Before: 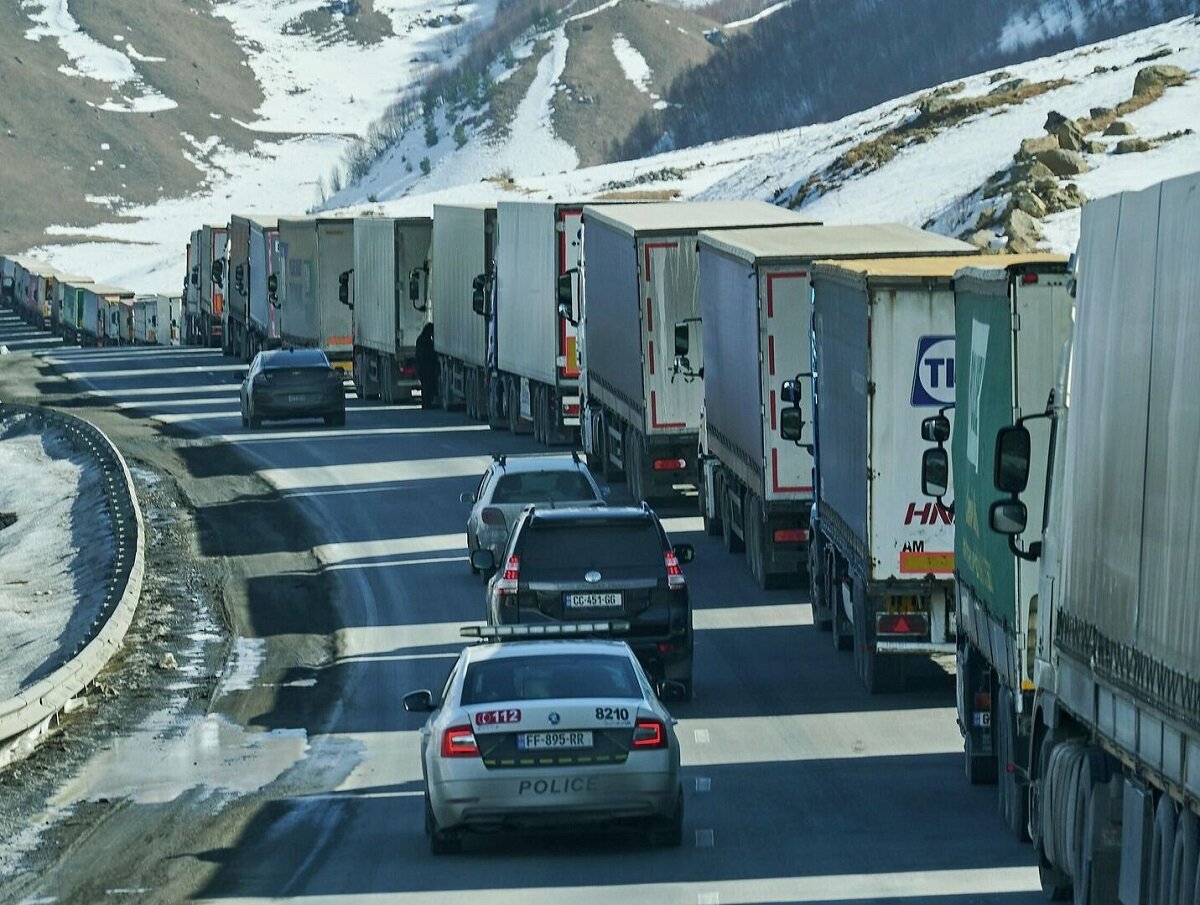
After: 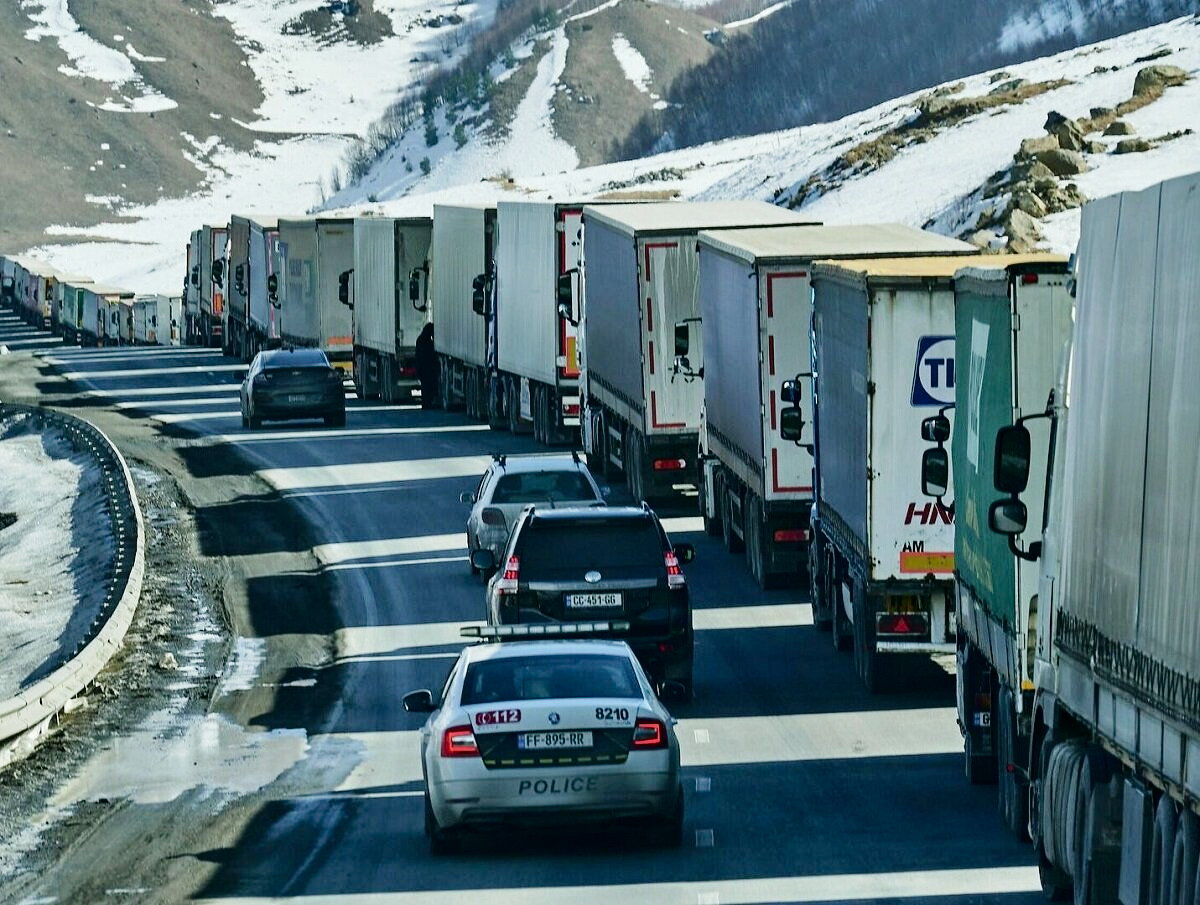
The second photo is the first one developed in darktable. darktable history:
fill light: exposure -2 EV, width 8.6
tone curve: curves: ch0 [(0, 0) (0.003, 0.019) (0.011, 0.019) (0.025, 0.026) (0.044, 0.043) (0.069, 0.066) (0.1, 0.095) (0.136, 0.133) (0.177, 0.181) (0.224, 0.233) (0.277, 0.302) (0.335, 0.375) (0.399, 0.452) (0.468, 0.532) (0.543, 0.609) (0.623, 0.695) (0.709, 0.775) (0.801, 0.865) (0.898, 0.932) (1, 1)], preserve colors none
shadows and highlights: radius 108.52, shadows 23.73, highlights -59.32, low approximation 0.01, soften with gaussian
